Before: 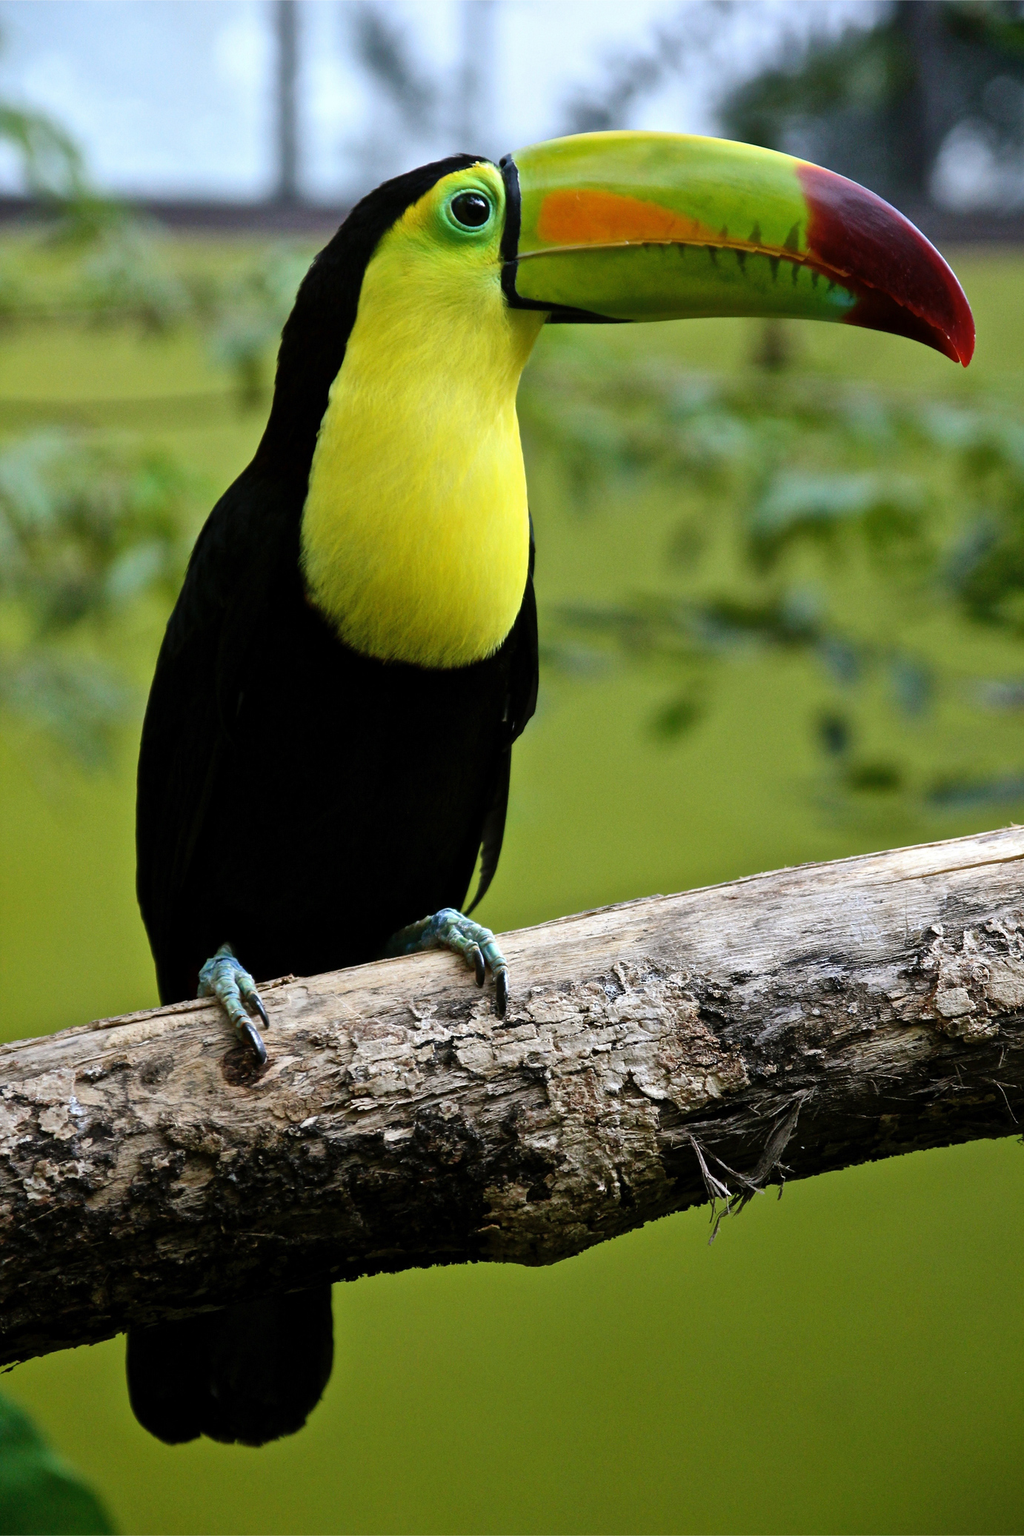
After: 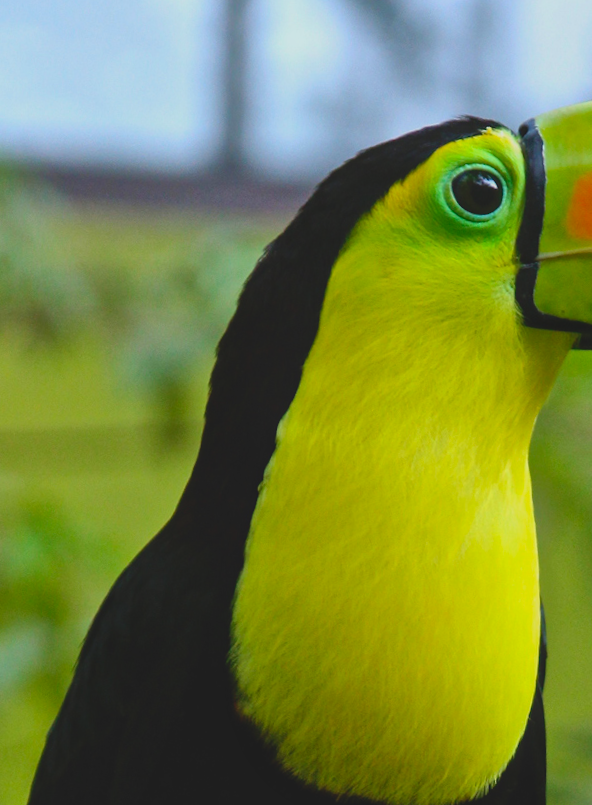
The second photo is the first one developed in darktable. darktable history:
rotate and perspective: rotation 2.17°, automatic cropping off
contrast brightness saturation: contrast -0.19, saturation 0.19
crop: left 15.452%, top 5.459%, right 43.956%, bottom 56.62%
local contrast: detail 110%
